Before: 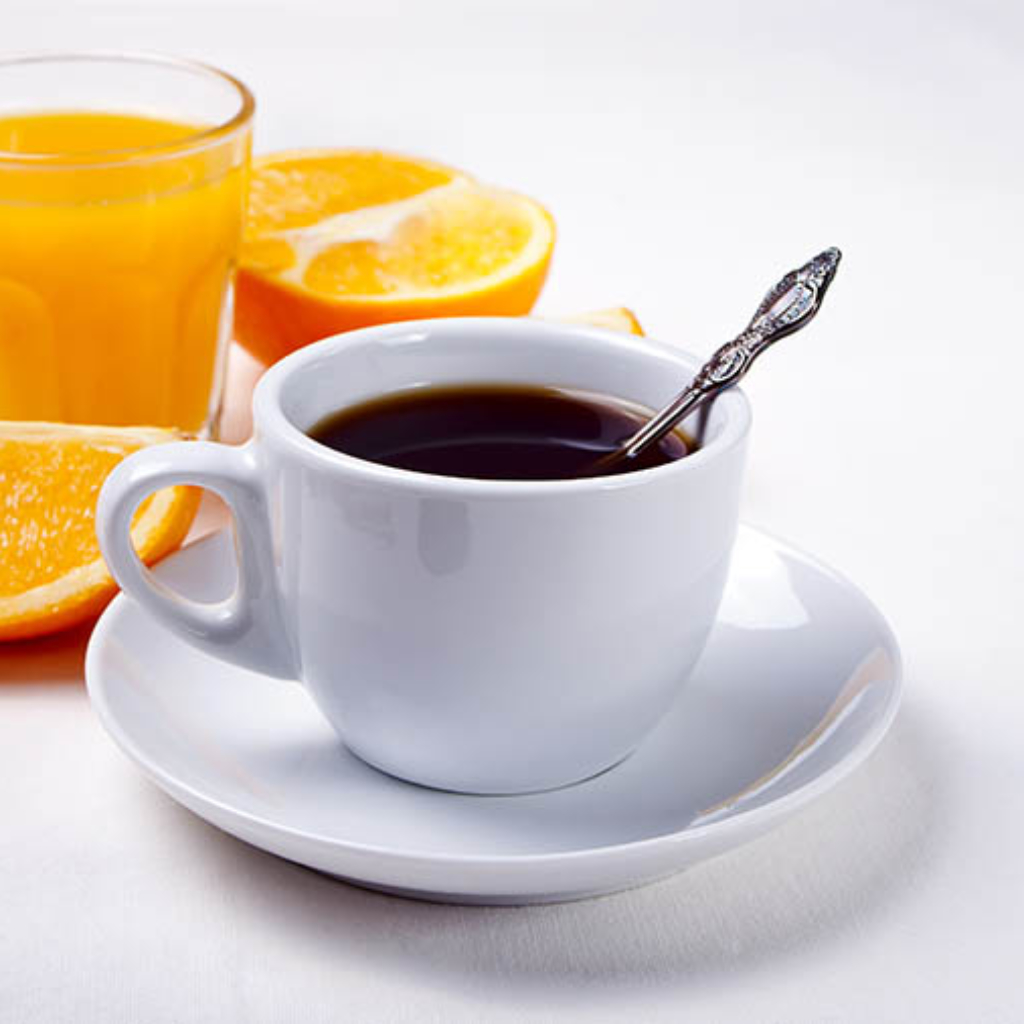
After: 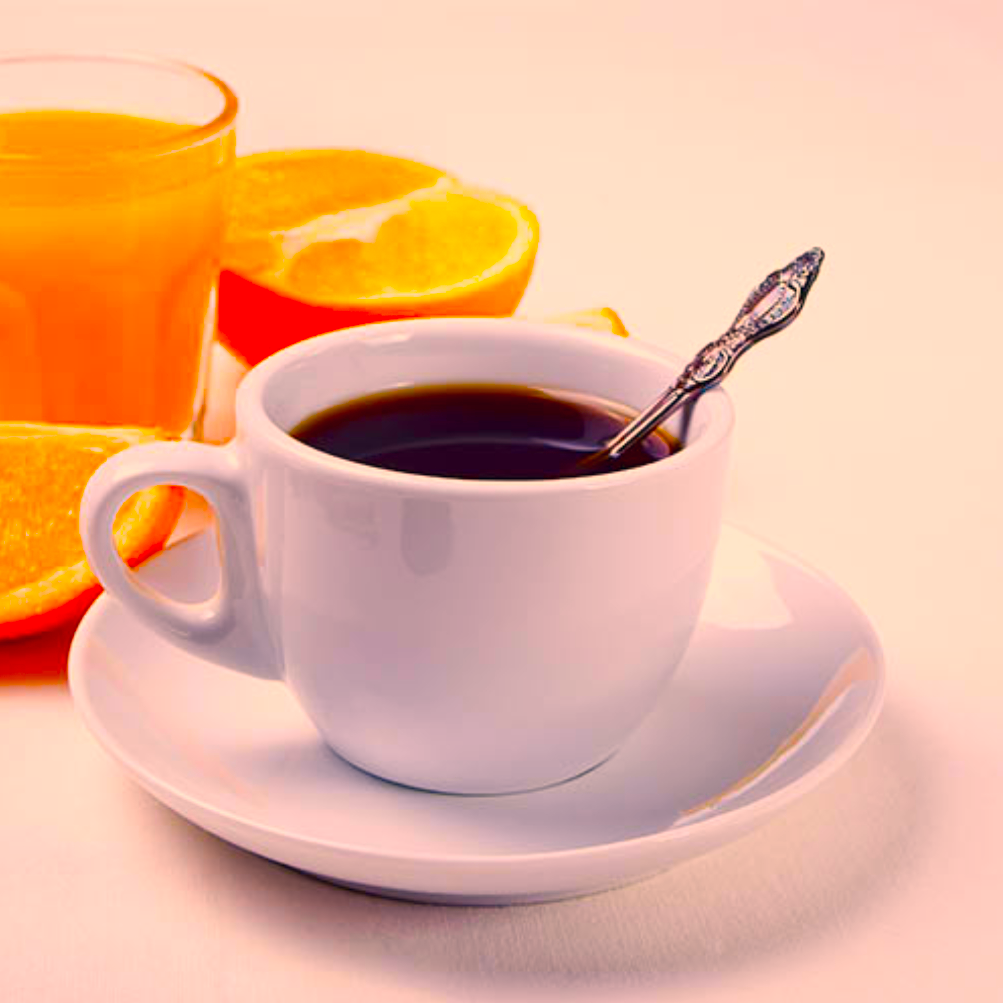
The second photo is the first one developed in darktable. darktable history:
crop: left 1.743%, right 0.268%, bottom 2.011%
white balance: red 1.127, blue 0.943
color balance: input saturation 134.34%, contrast -10.04%, contrast fulcrum 19.67%, output saturation 133.51%
color correction: highlights a* 5.38, highlights b* 5.3, shadows a* -4.26, shadows b* -5.11
